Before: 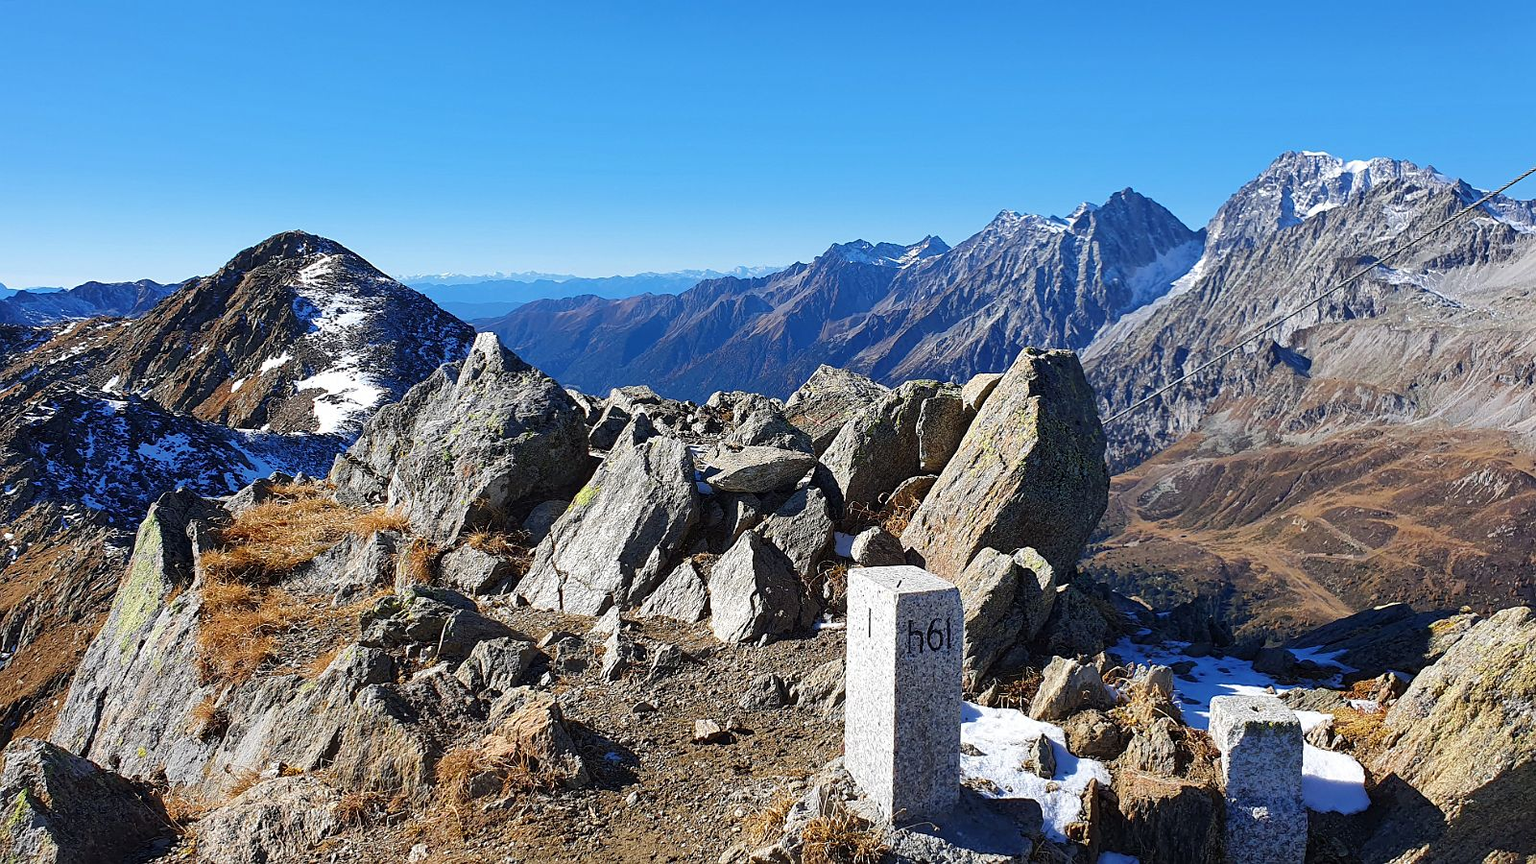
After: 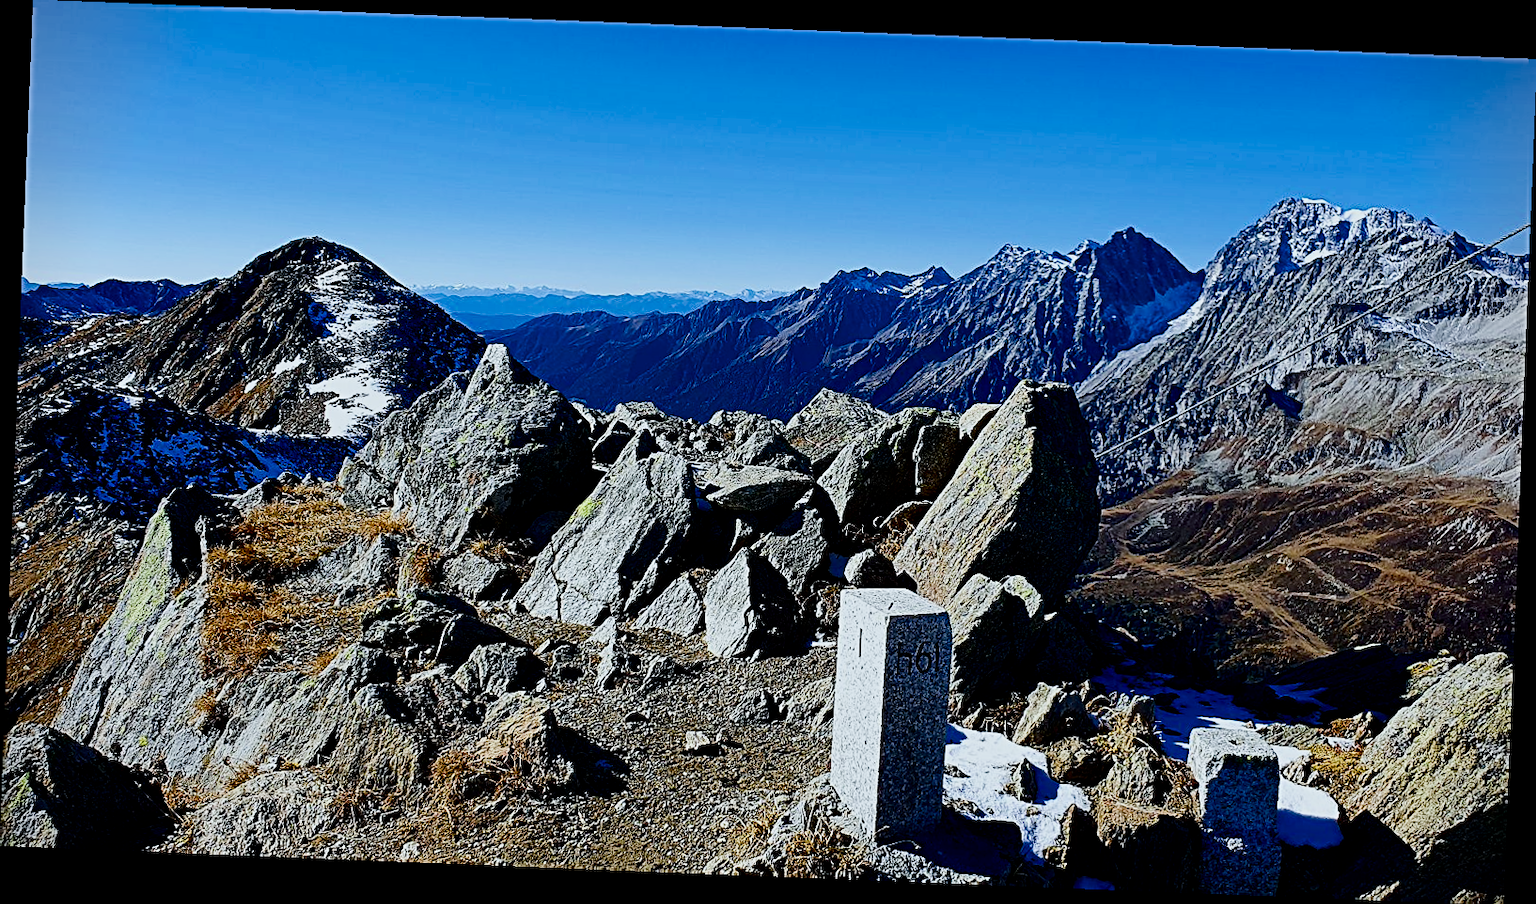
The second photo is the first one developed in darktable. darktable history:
exposure: exposure -0.157 EV, compensate highlight preservation false
contrast brightness saturation: contrast 0.24, brightness -0.24, saturation 0.14
filmic rgb: black relative exposure -5 EV, hardness 2.88, contrast 1.3, highlights saturation mix -30%
rotate and perspective: rotation 2.27°, automatic cropping off
color balance rgb: perceptual saturation grading › global saturation 20%, perceptual saturation grading › highlights -25%, perceptual saturation grading › shadows 50%
white balance: red 0.925, blue 1.046
sharpen: radius 3.119
vignetting: fall-off start 91.19%
